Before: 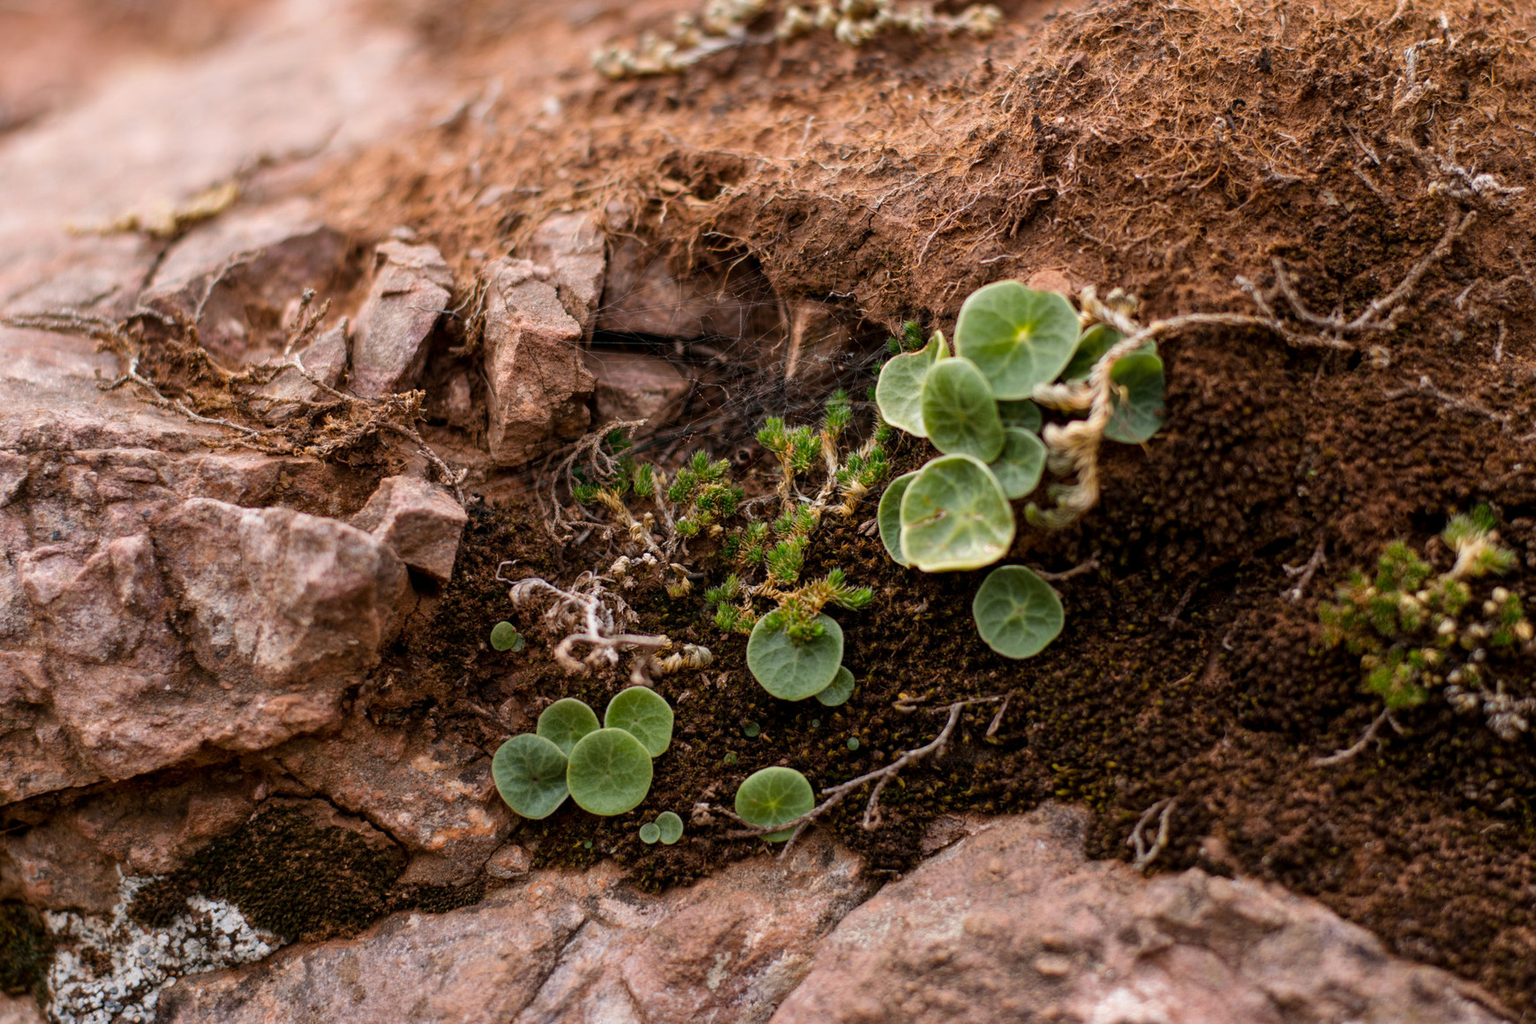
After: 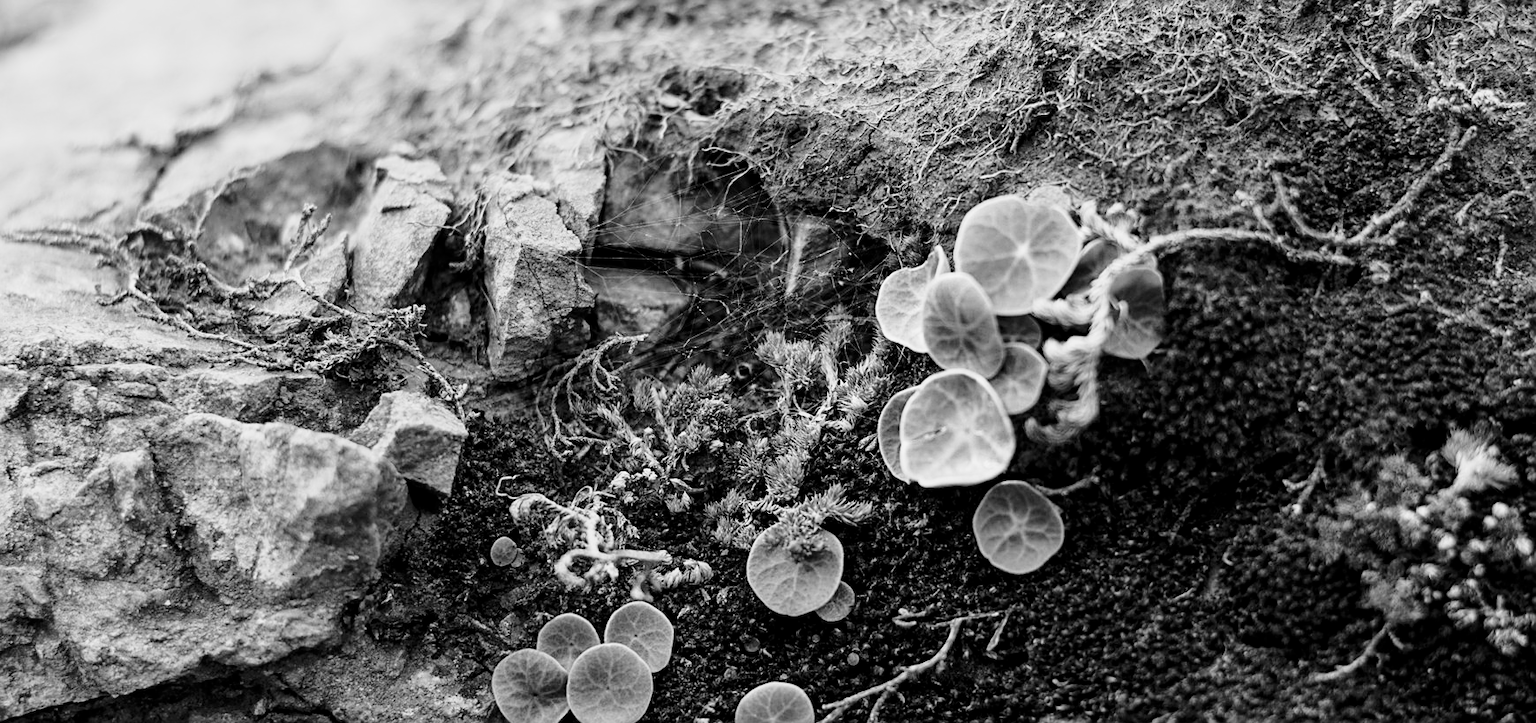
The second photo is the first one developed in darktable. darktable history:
exposure: black level correction 0.002, exposure 0.15 EV, compensate highlight preservation false
monochrome: a -71.75, b 75.82
crop and rotate: top 8.293%, bottom 20.996%
base curve: curves: ch0 [(0, 0) (0.028, 0.03) (0.121, 0.232) (0.46, 0.748) (0.859, 0.968) (1, 1)], preserve colors none
sharpen: on, module defaults
tone equalizer: on, module defaults
